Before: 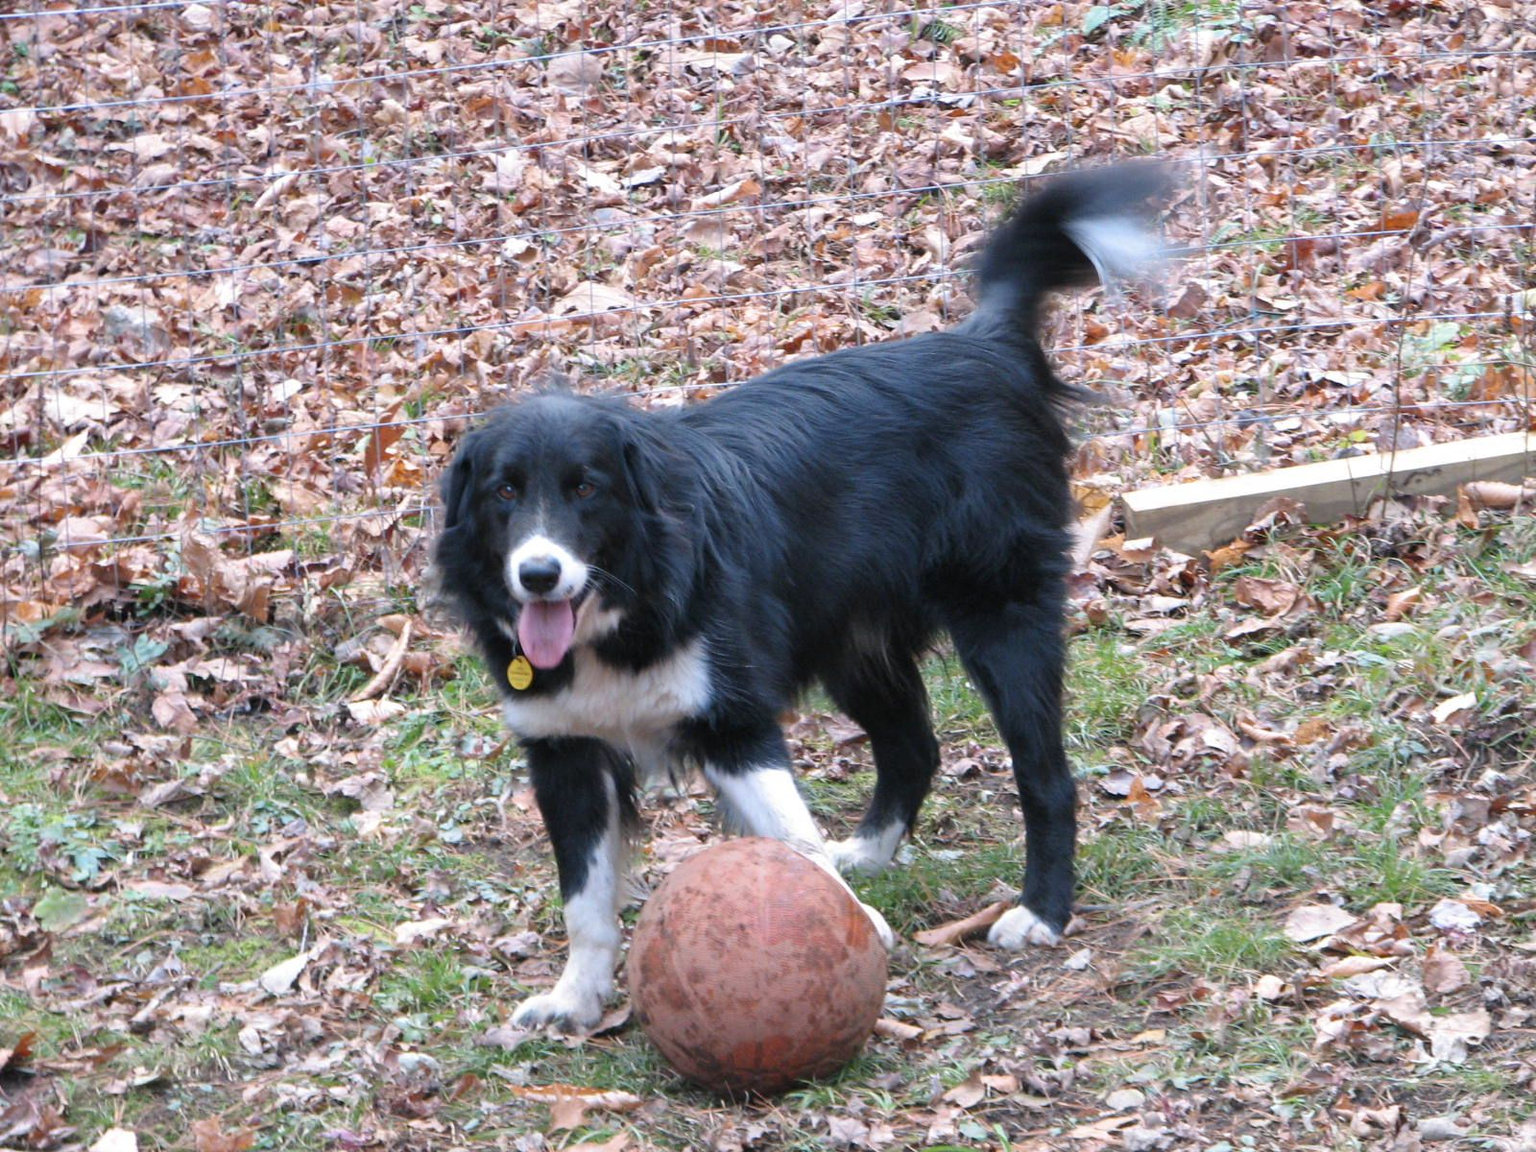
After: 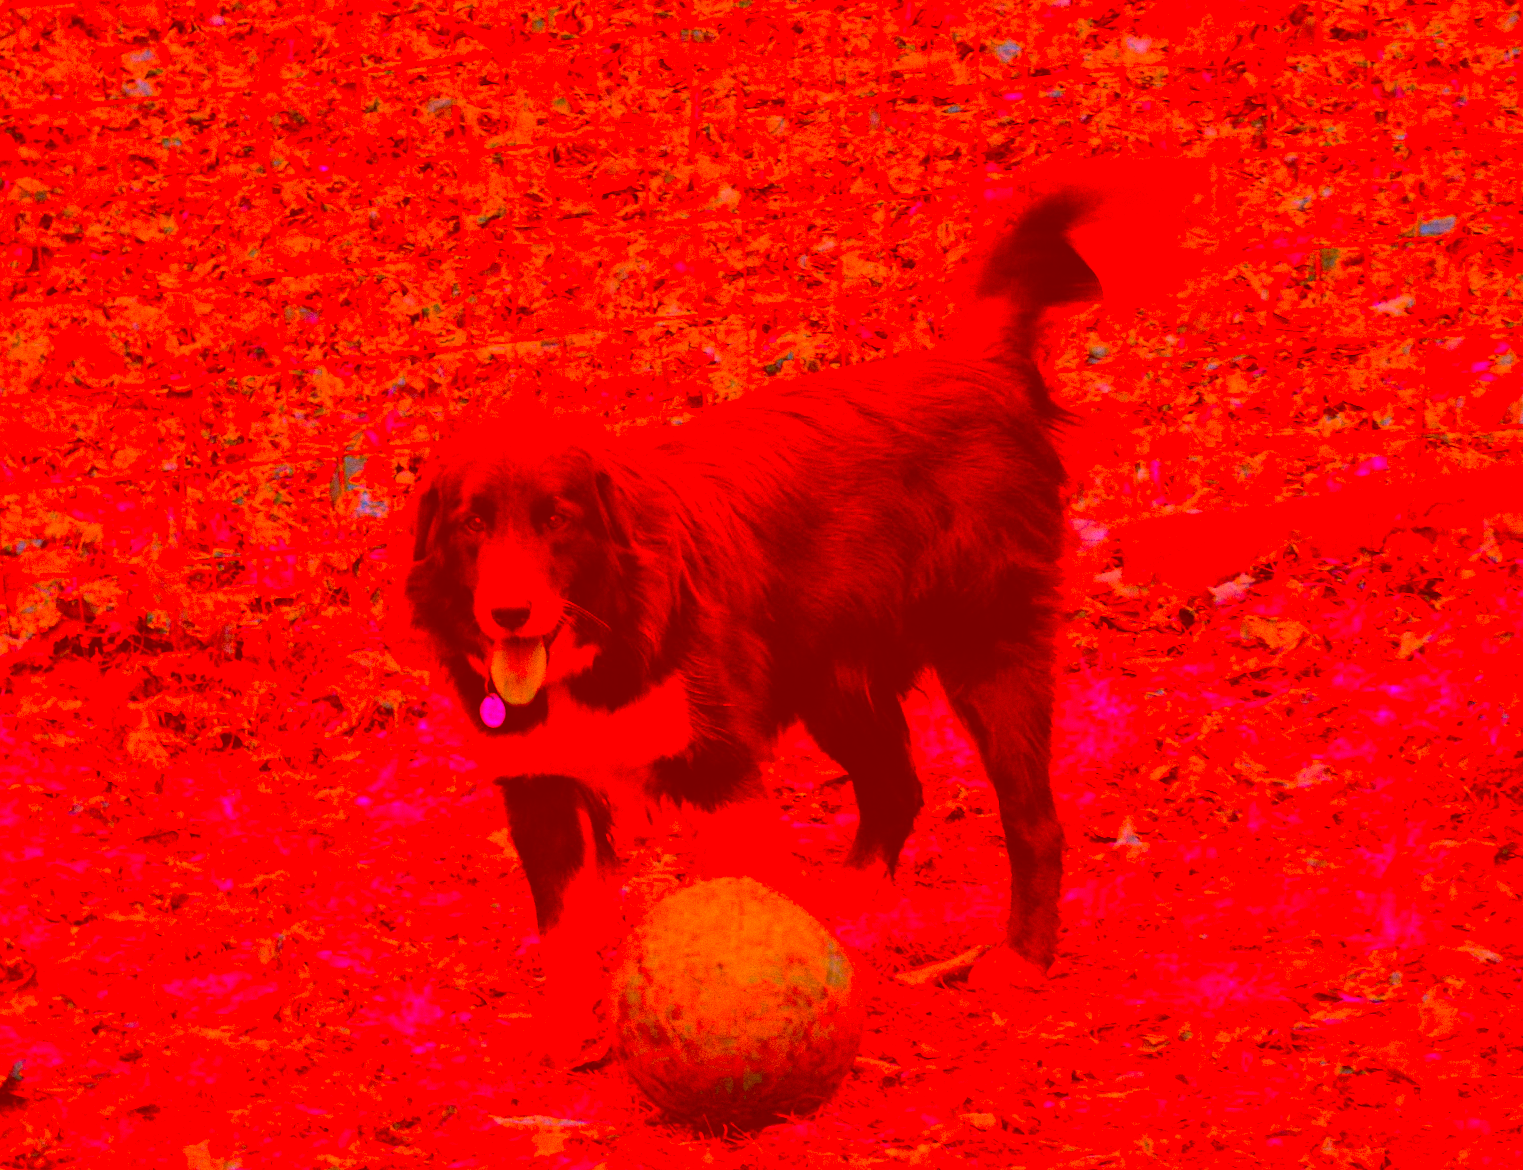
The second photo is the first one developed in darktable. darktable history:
grain: on, module defaults
filmic rgb: black relative exposure -7.32 EV, white relative exposure 5.09 EV, hardness 3.2
color balance: contrast fulcrum 17.78%
rotate and perspective: rotation 0.074°, lens shift (vertical) 0.096, lens shift (horizontal) -0.041, crop left 0.043, crop right 0.952, crop top 0.024, crop bottom 0.979
color correction: highlights a* -39.68, highlights b* -40, shadows a* -40, shadows b* -40, saturation -3
